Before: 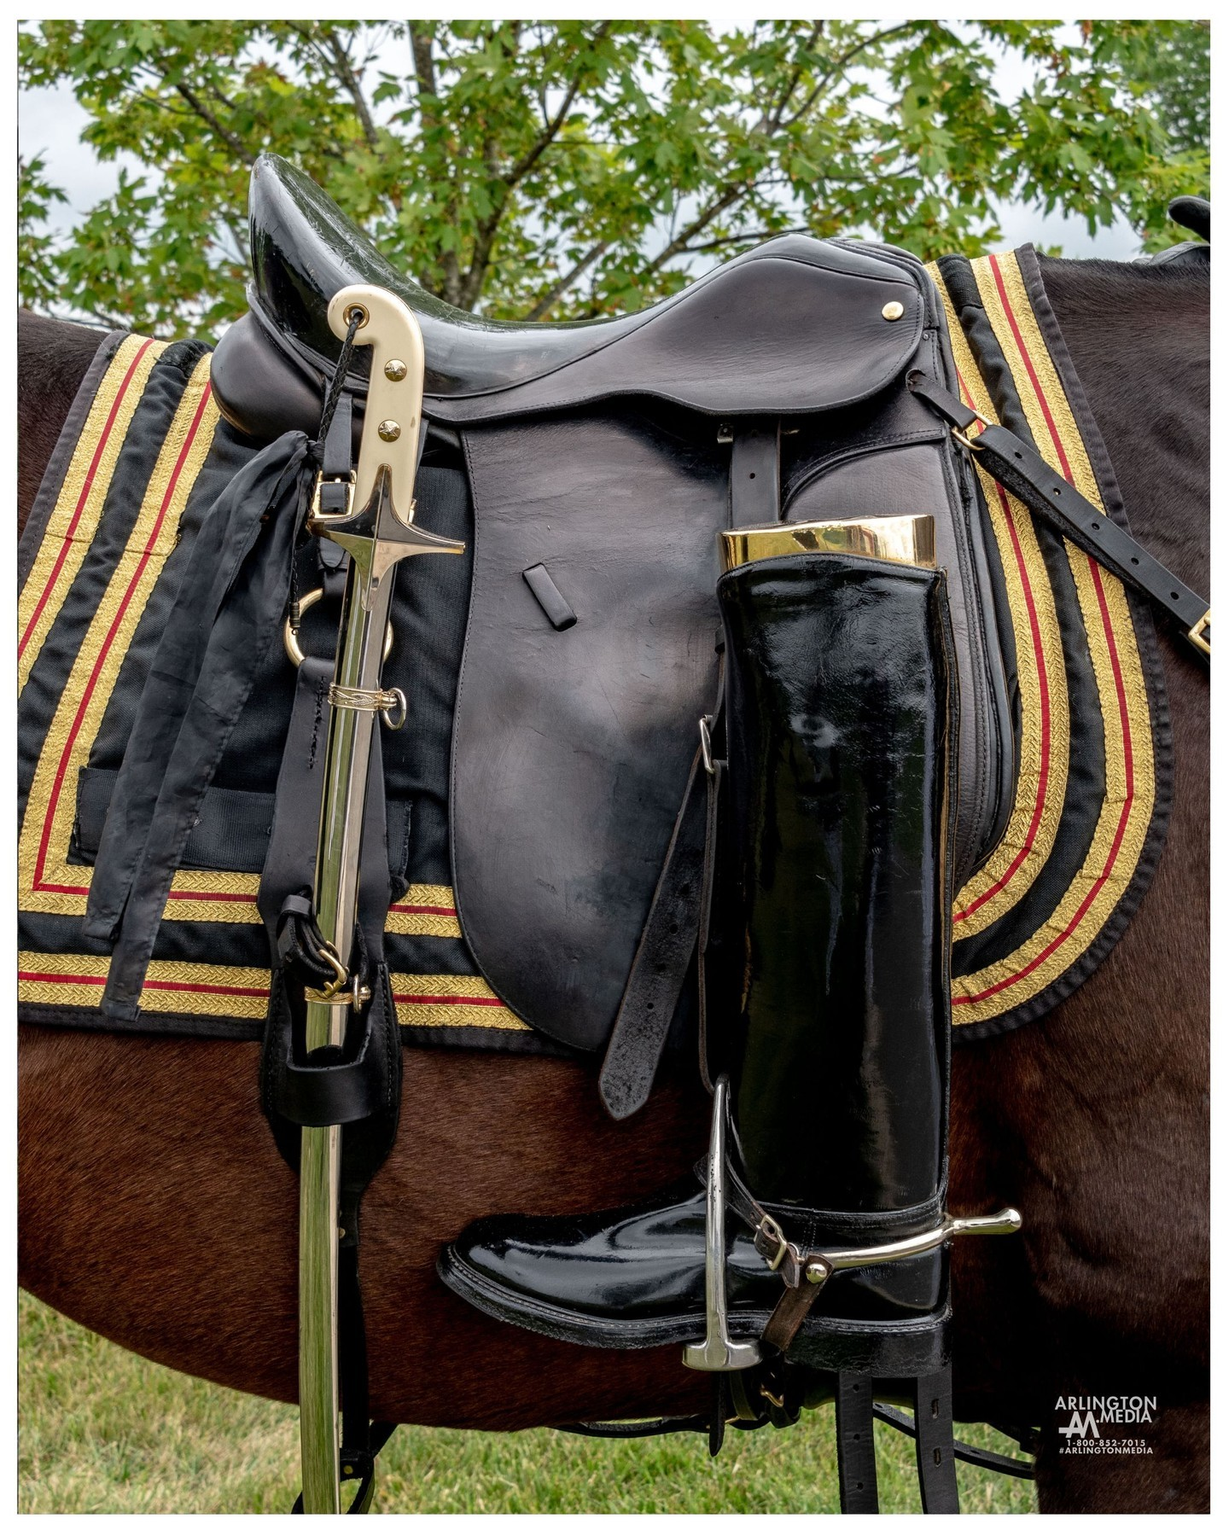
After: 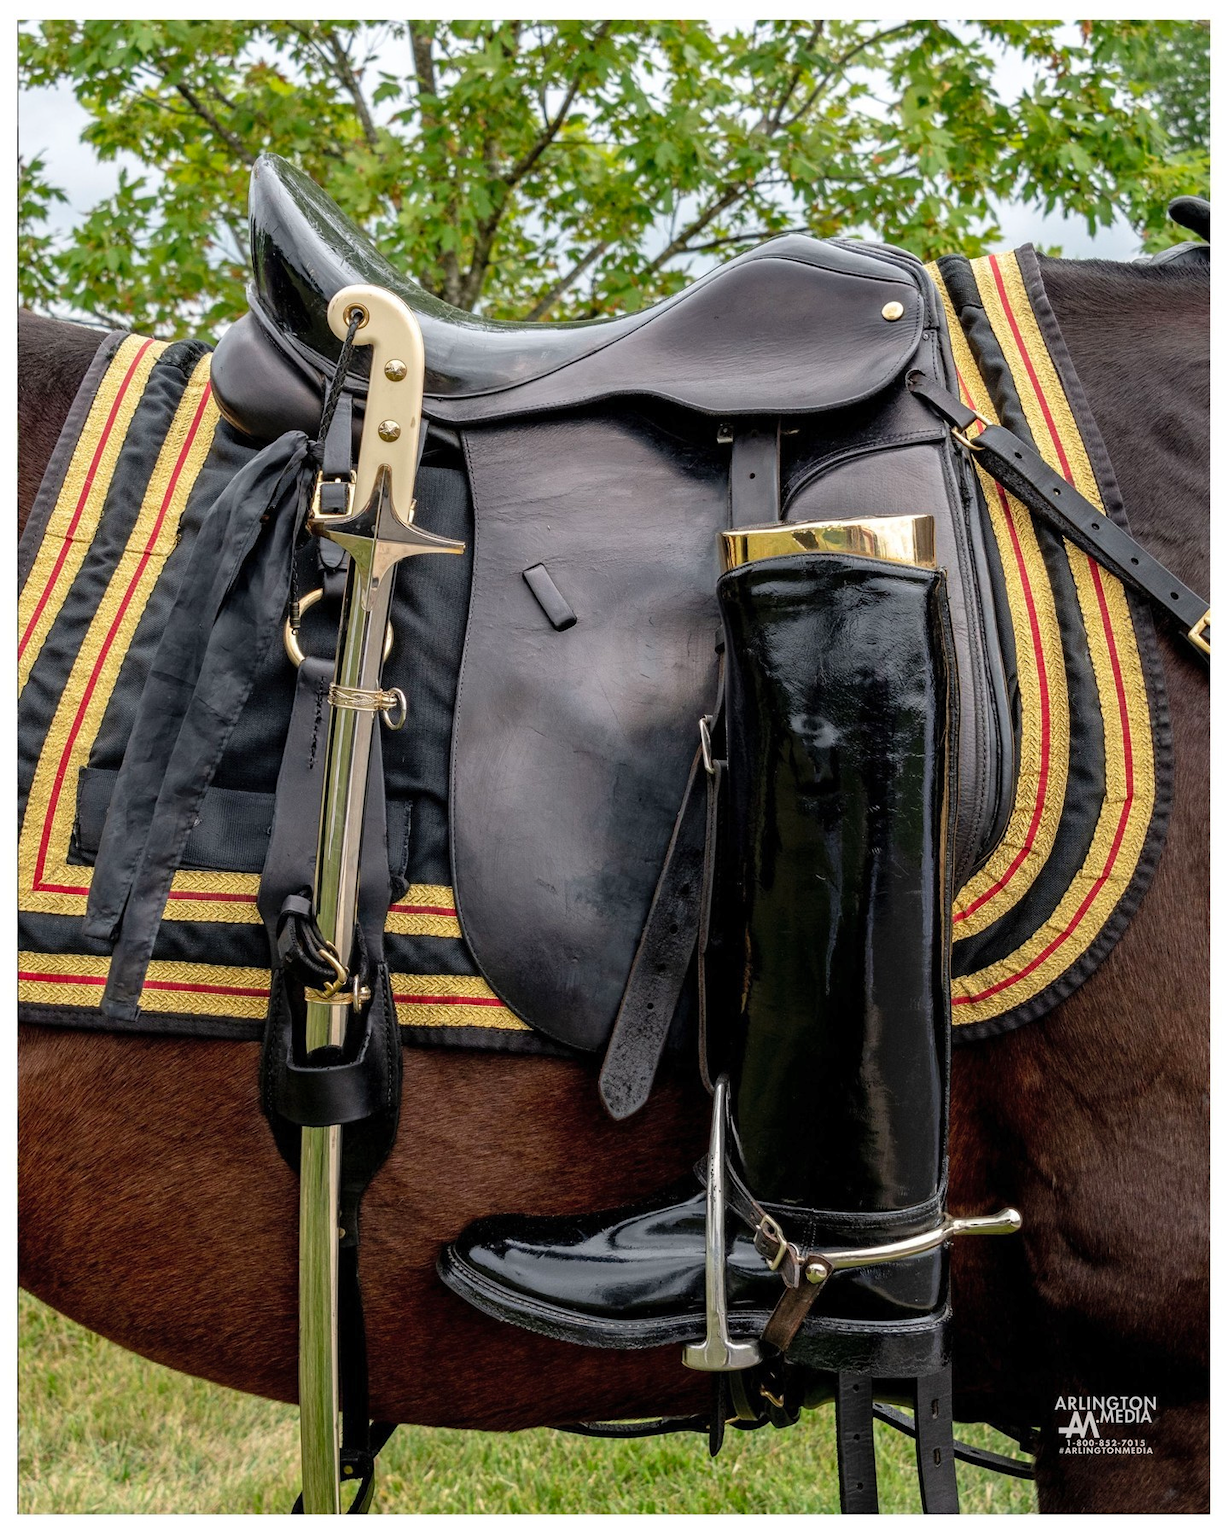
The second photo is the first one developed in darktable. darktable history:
contrast brightness saturation: contrast 0.033, brightness 0.067, saturation 0.122
